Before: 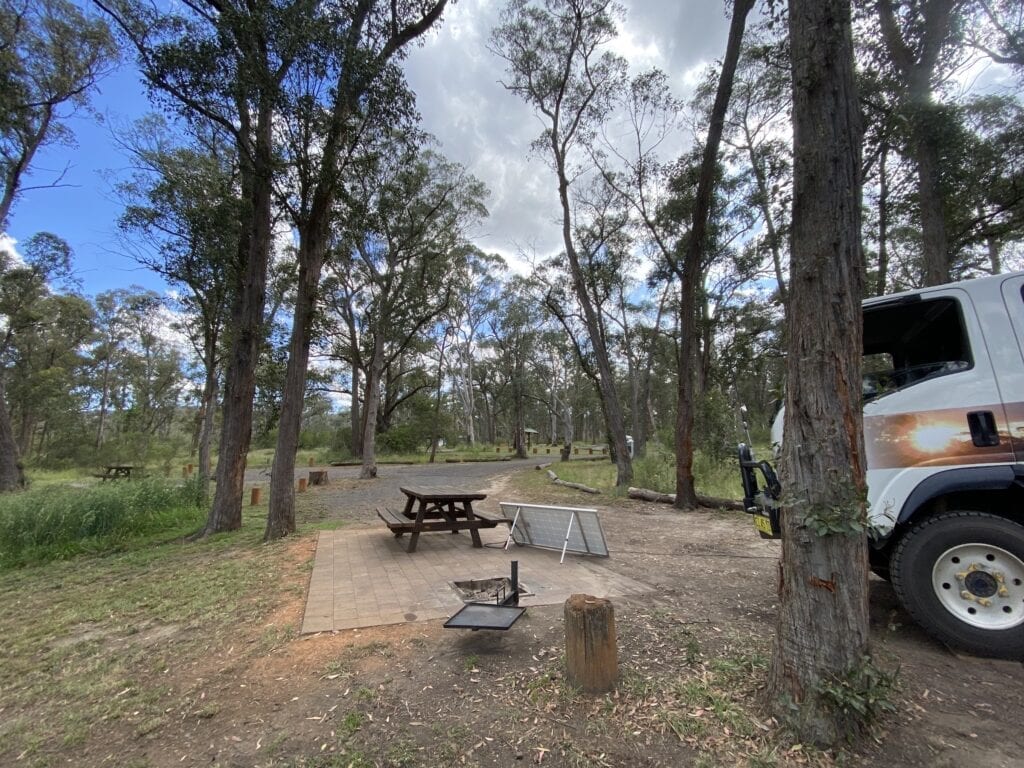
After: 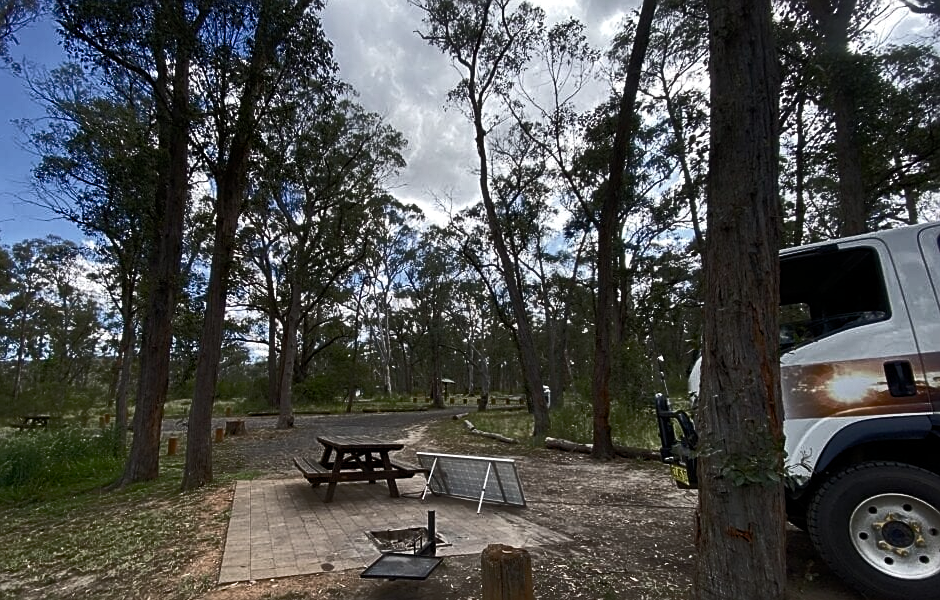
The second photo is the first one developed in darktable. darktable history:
crop: left 8.191%, top 6.568%, bottom 15.264%
sharpen: on, module defaults
color balance rgb: perceptual saturation grading › global saturation 0.221%, perceptual saturation grading › highlights -29.784%, perceptual saturation grading › mid-tones 29.19%, perceptual saturation grading › shadows 59.477%, perceptual brilliance grading › highlights 2.365%, perceptual brilliance grading › mid-tones -50.15%, perceptual brilliance grading › shadows -50.284%
